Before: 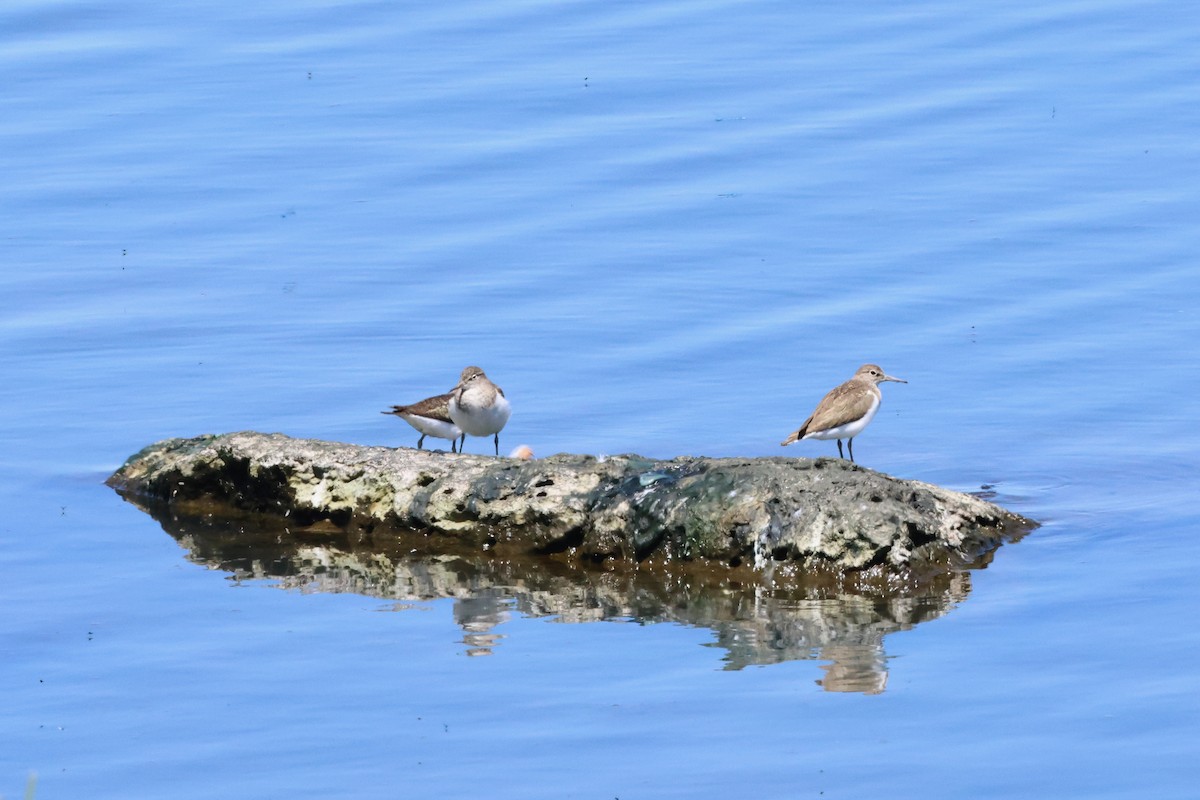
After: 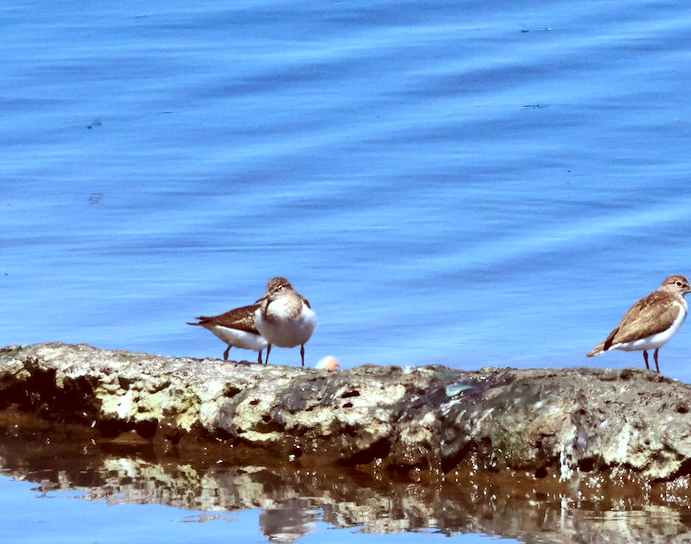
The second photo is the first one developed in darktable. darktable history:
contrast brightness saturation: brightness 0.154
color correction: highlights a* -7.16, highlights b* -0.145, shadows a* 20.27, shadows b* 11.85
tone equalizer: -8 EV -0.453 EV, -7 EV -0.4 EV, -6 EV -0.317 EV, -5 EV -0.208 EV, -3 EV 0.189 EV, -2 EV 0.335 EV, -1 EV 0.412 EV, +0 EV 0.409 EV, edges refinement/feathering 500, mask exposure compensation -1.57 EV, preserve details no
shadows and highlights: radius 107.06, shadows 41.42, highlights -73, low approximation 0.01, soften with gaussian
crop: left 16.234%, top 11.212%, right 26.156%, bottom 20.666%
